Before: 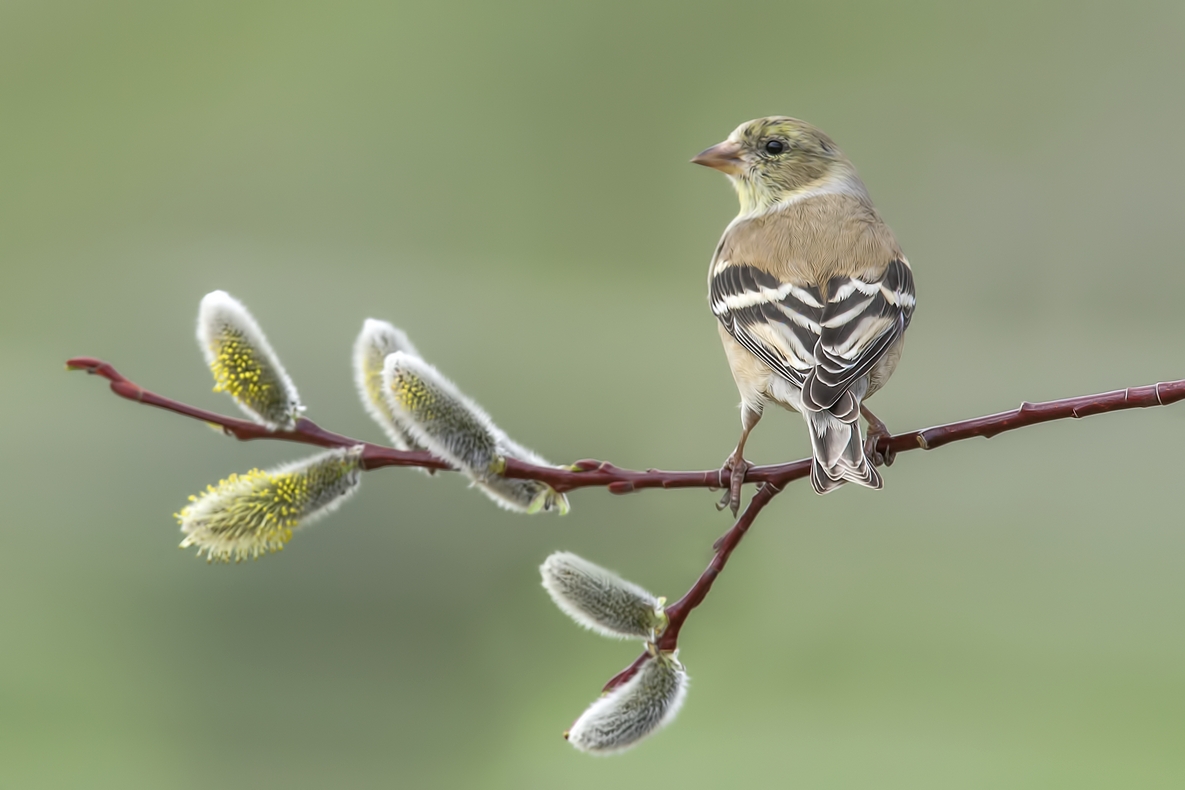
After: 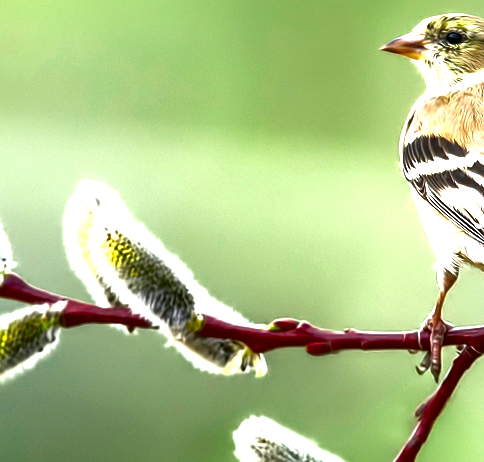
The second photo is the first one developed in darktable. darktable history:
rotate and perspective: rotation 0.72°, lens shift (vertical) -0.352, lens shift (horizontal) -0.051, crop left 0.152, crop right 0.859, crop top 0.019, crop bottom 0.964
exposure: exposure 1.2 EV, compensate highlight preservation false
local contrast: mode bilateral grid, contrast 25, coarseness 47, detail 151%, midtone range 0.2
crop: left 17.835%, top 7.675%, right 32.881%, bottom 32.213%
shadows and highlights: shadows 25, highlights -25
color balance: contrast 6.48%, output saturation 113.3%
contrast brightness saturation: contrast 0.09, brightness -0.59, saturation 0.17
